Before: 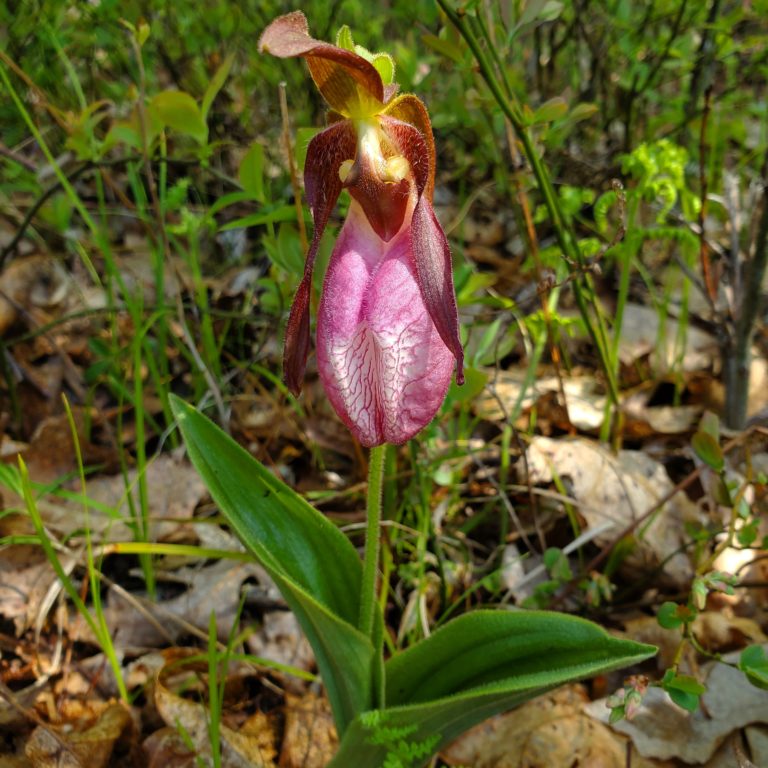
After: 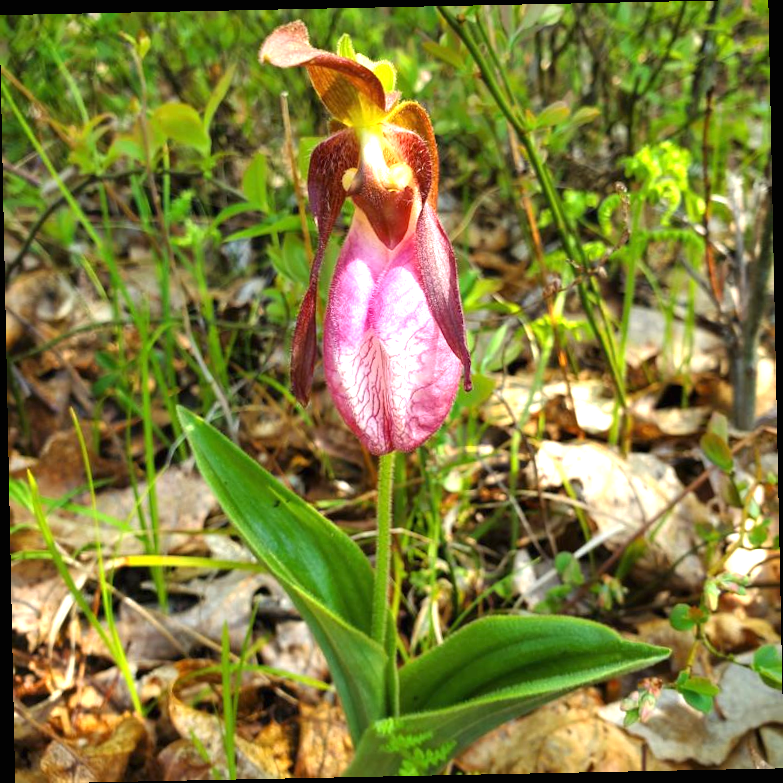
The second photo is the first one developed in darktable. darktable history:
exposure: black level correction 0, exposure 1.2 EV, compensate exposure bias true, compensate highlight preservation false
rotate and perspective: rotation -1.17°, automatic cropping off
